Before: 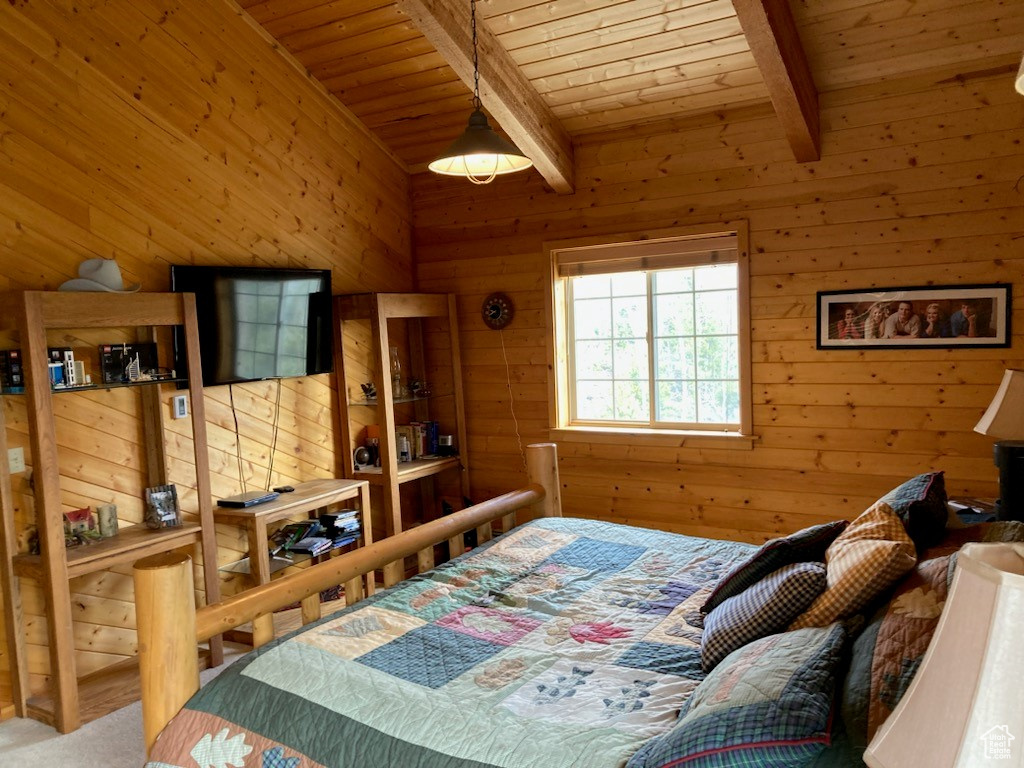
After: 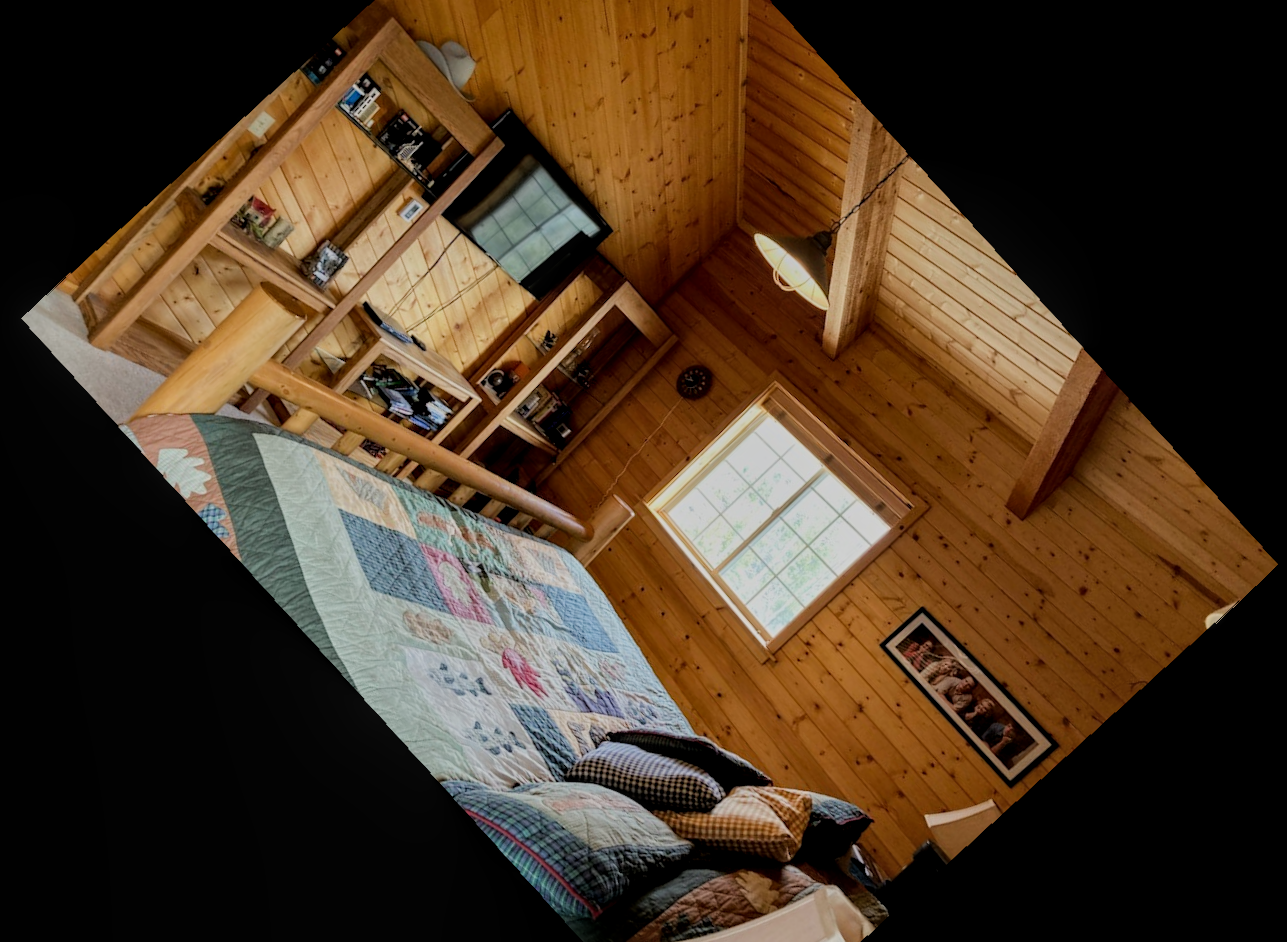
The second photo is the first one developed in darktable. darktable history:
crop and rotate: angle -46.26°, top 16.234%, right 0.912%, bottom 11.704%
local contrast: on, module defaults
rotate and perspective: rotation 1.72°, automatic cropping off
filmic rgb: black relative exposure -7.32 EV, white relative exposure 5.09 EV, hardness 3.2
